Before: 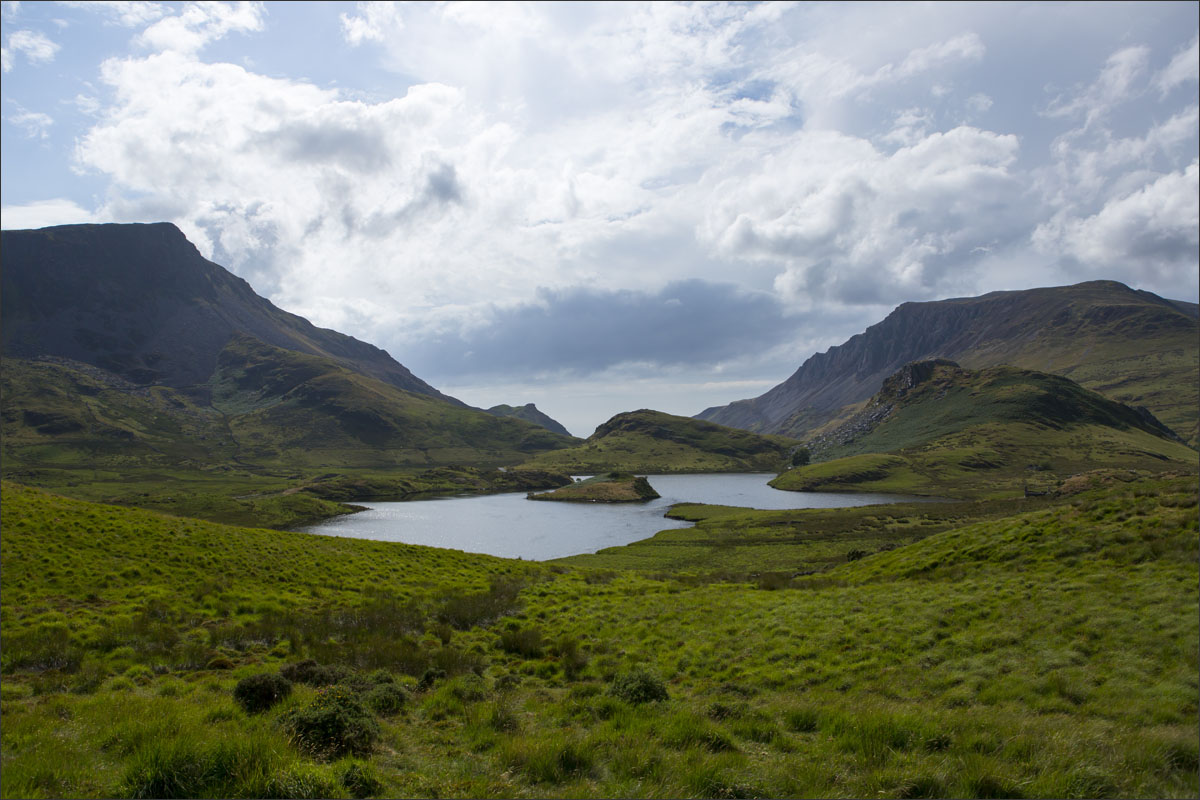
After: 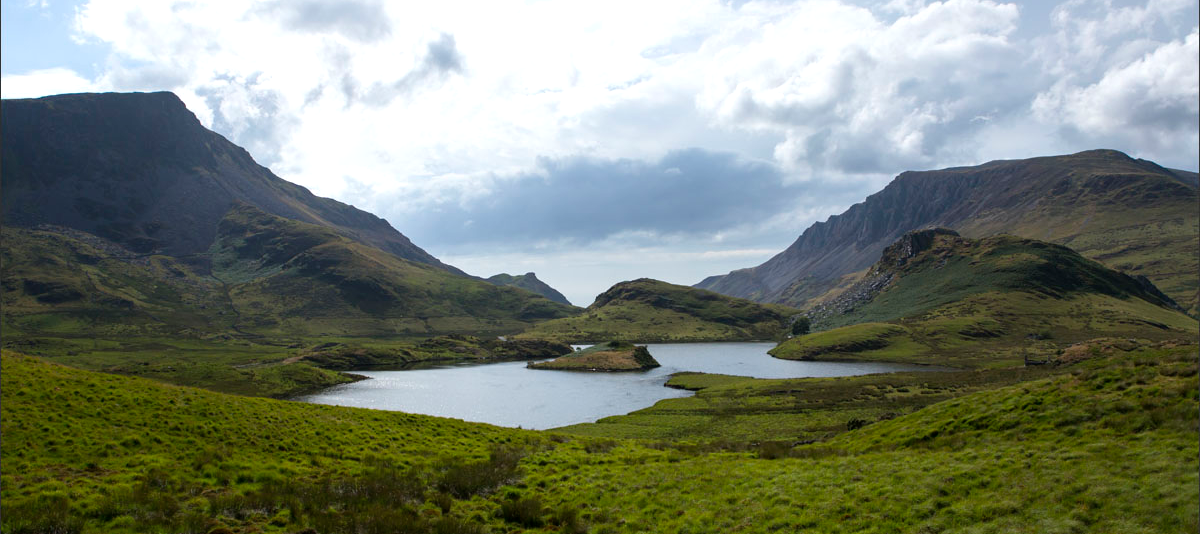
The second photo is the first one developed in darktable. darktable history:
tone equalizer: -8 EV -0.385 EV, -7 EV -0.397 EV, -6 EV -0.362 EV, -5 EV -0.198 EV, -3 EV 0.248 EV, -2 EV 0.356 EV, -1 EV 0.391 EV, +0 EV 0.386 EV
crop: top 16.486%, bottom 16.696%
contrast brightness saturation: saturation -0.055
